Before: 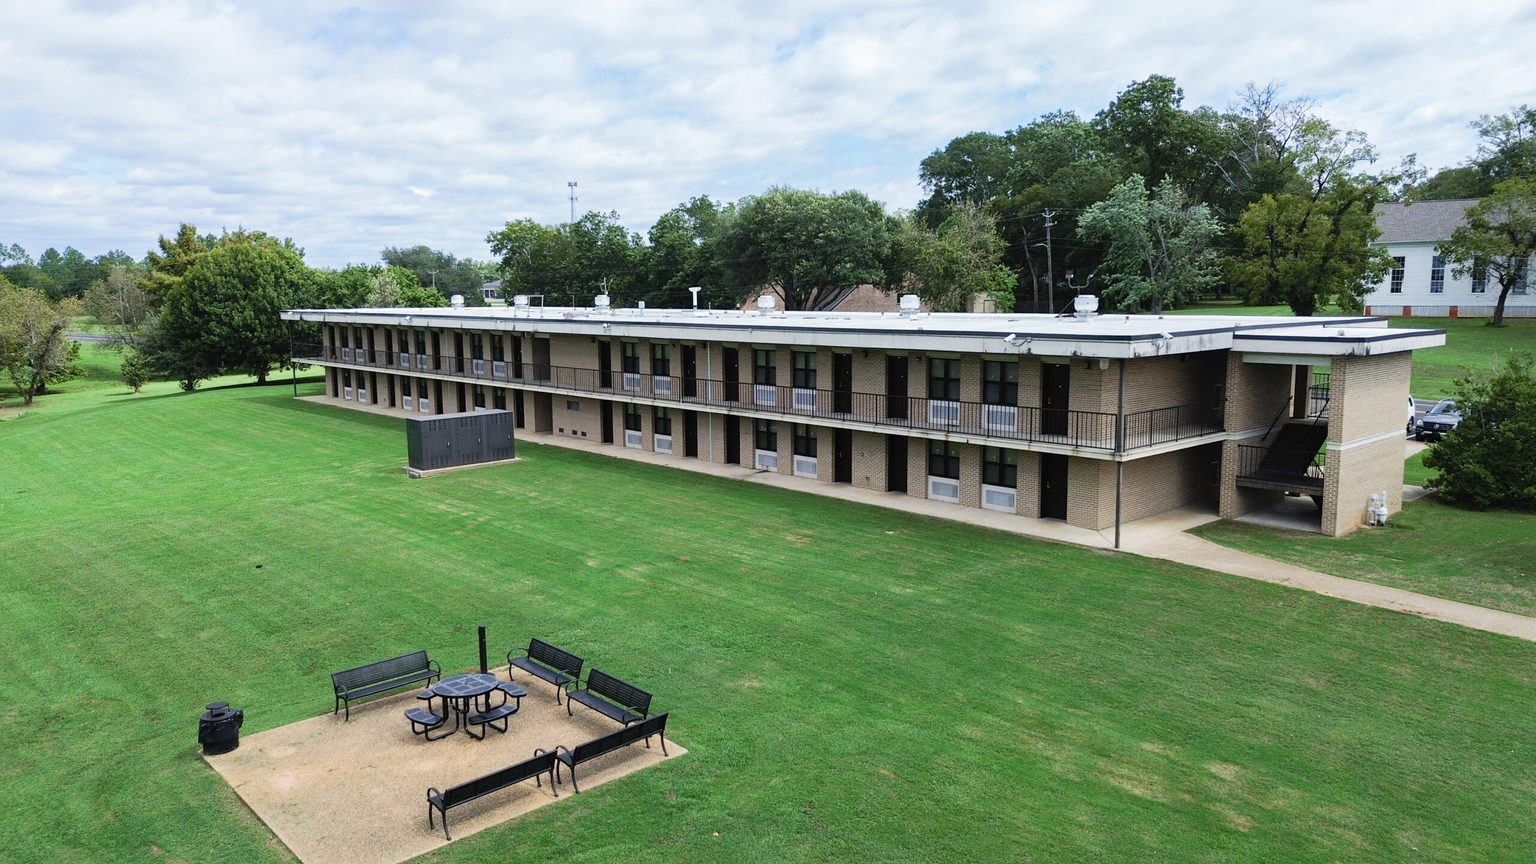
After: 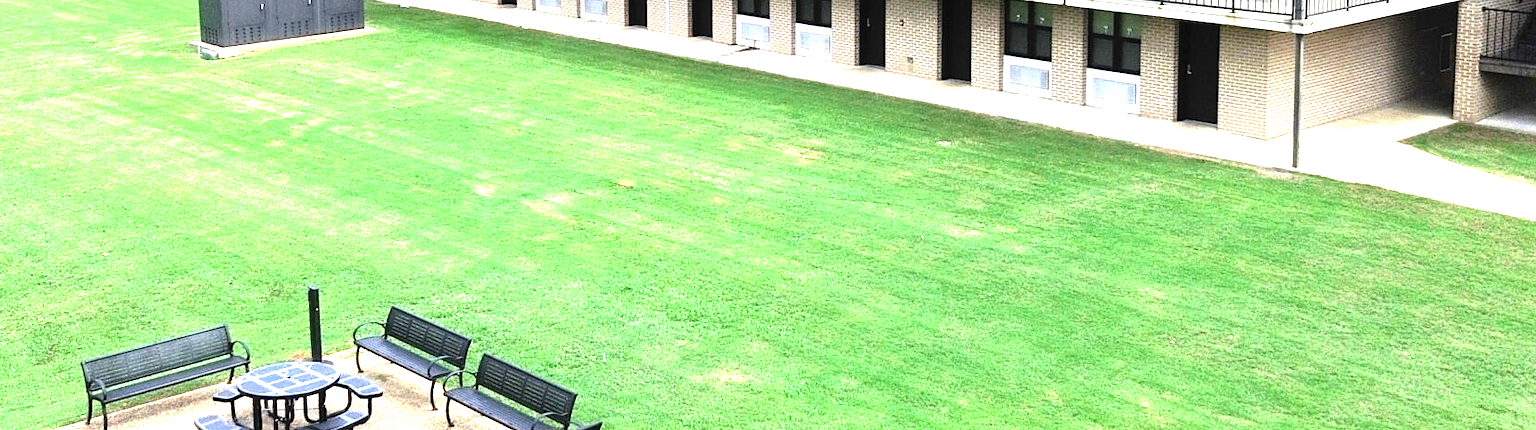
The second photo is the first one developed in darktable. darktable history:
crop: left 18.196%, top 50.942%, right 17.096%, bottom 16.802%
exposure: black level correction 0, exposure 1.2 EV, compensate highlight preservation false
tone equalizer: -8 EV -0.727 EV, -7 EV -0.714 EV, -6 EV -0.575 EV, -5 EV -0.39 EV, -3 EV 0.377 EV, -2 EV 0.6 EV, -1 EV 0.699 EV, +0 EV 0.744 EV
